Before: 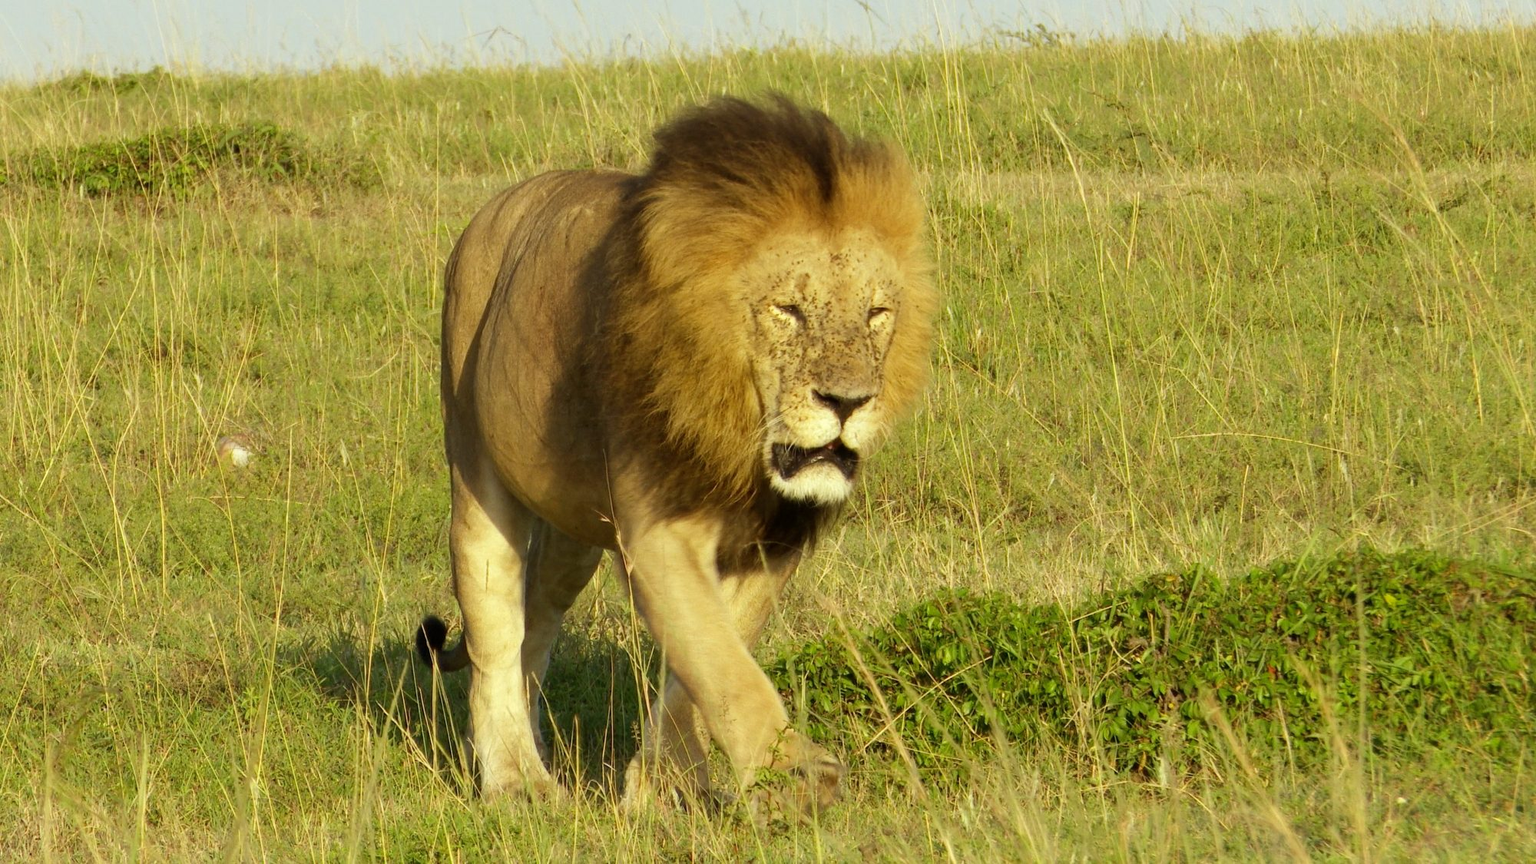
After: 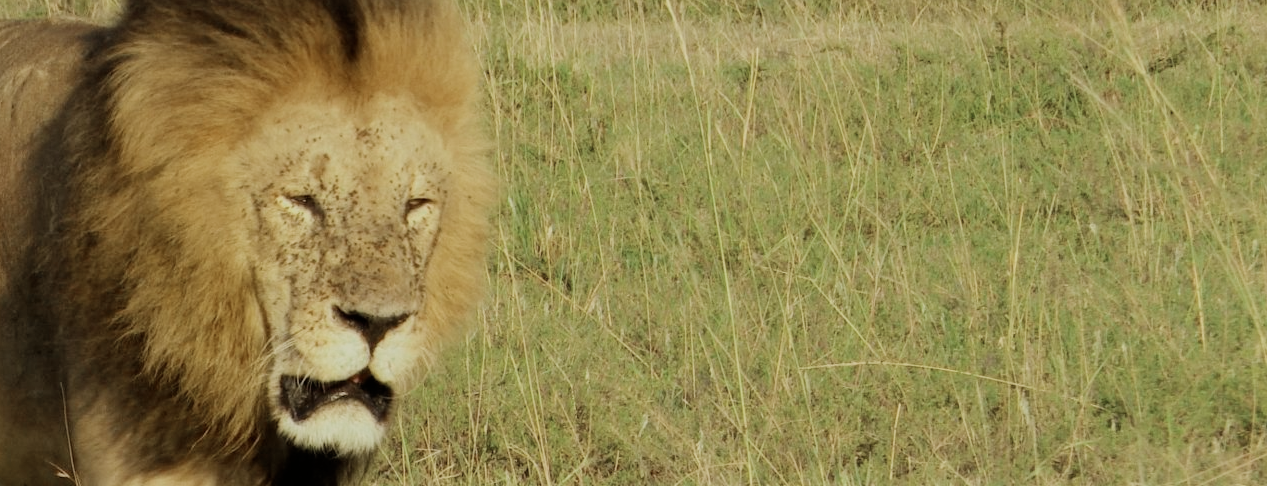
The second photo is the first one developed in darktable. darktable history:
crop: left 36.267%, top 17.977%, right 0.338%, bottom 38.121%
color zones: curves: ch0 [(0, 0.5) (0.125, 0.4) (0.25, 0.5) (0.375, 0.4) (0.5, 0.4) (0.625, 0.35) (0.75, 0.35) (0.875, 0.5)]; ch1 [(0, 0.35) (0.125, 0.45) (0.25, 0.35) (0.375, 0.35) (0.5, 0.35) (0.625, 0.35) (0.75, 0.45) (0.875, 0.35)]; ch2 [(0, 0.6) (0.125, 0.5) (0.25, 0.5) (0.375, 0.6) (0.5, 0.6) (0.625, 0.5) (0.75, 0.5) (0.875, 0.5)]
filmic rgb: black relative exposure -7.65 EV, white relative exposure 4.56 EV, hardness 3.61
